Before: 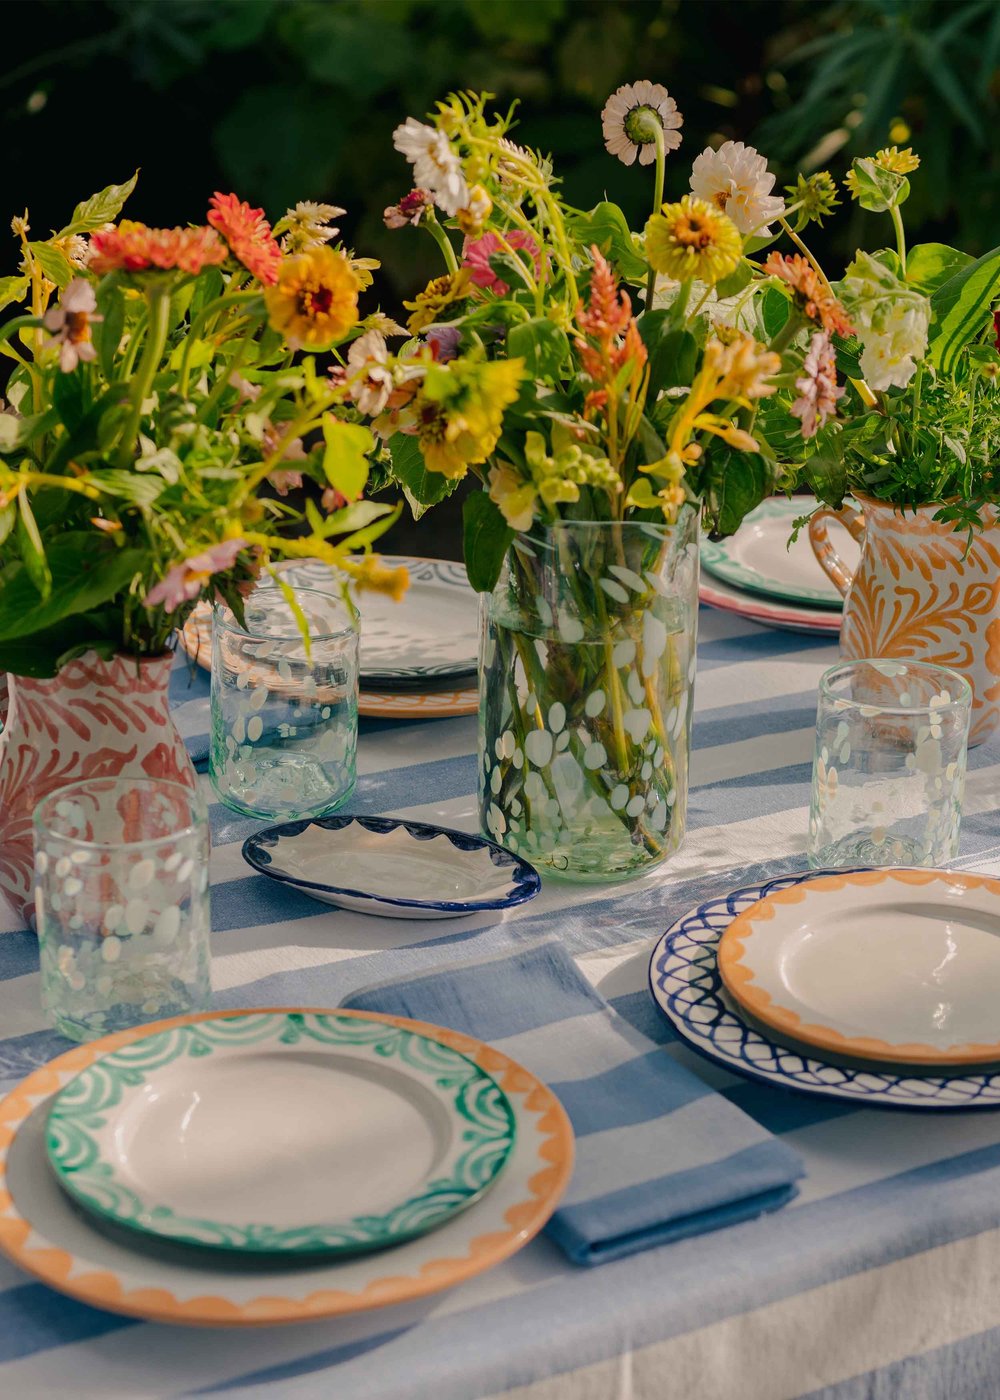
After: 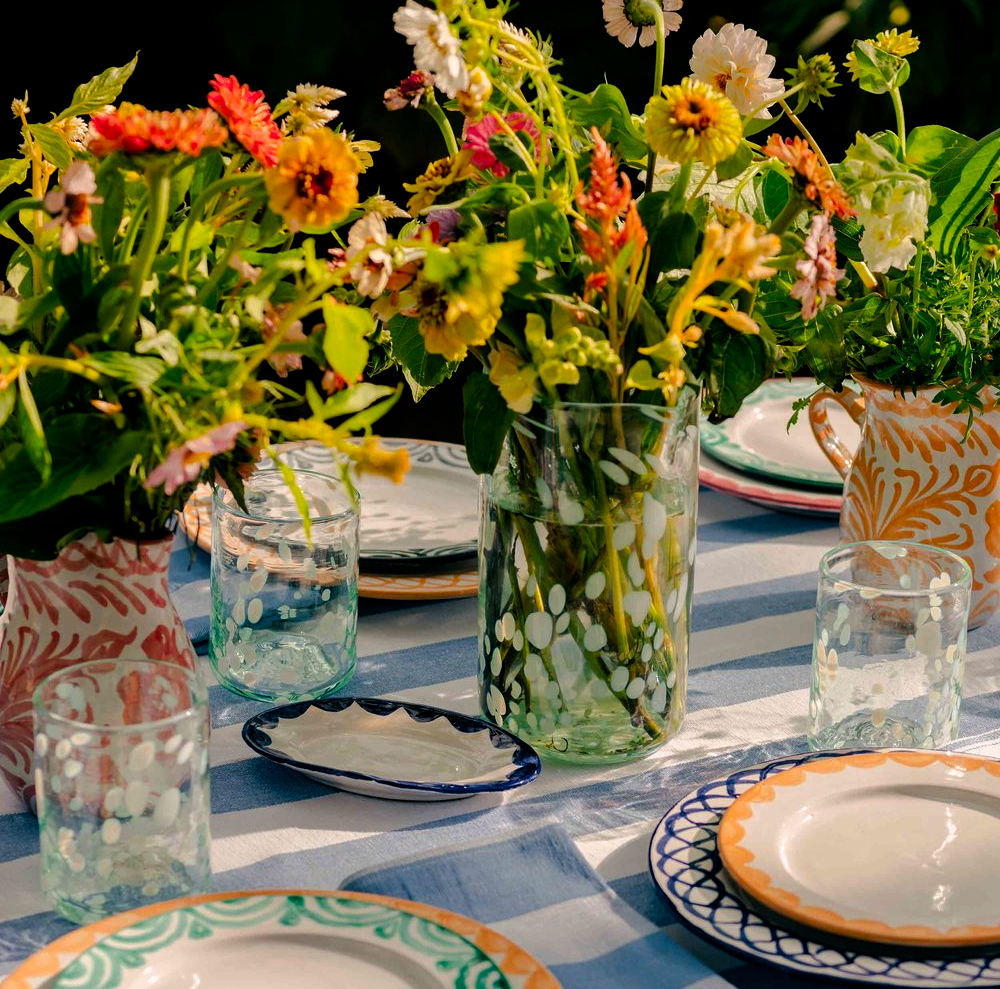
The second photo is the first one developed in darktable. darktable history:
crop and rotate: top 8.436%, bottom 20.861%
filmic rgb: black relative exposure -8.2 EV, white relative exposure 2.2 EV, target white luminance 99.866%, hardness 7.06, latitude 74.47%, contrast 1.317, highlights saturation mix -2.37%, shadows ↔ highlights balance 30.13%, contrast in shadows safe
contrast brightness saturation: brightness -0.021, saturation 0.353
